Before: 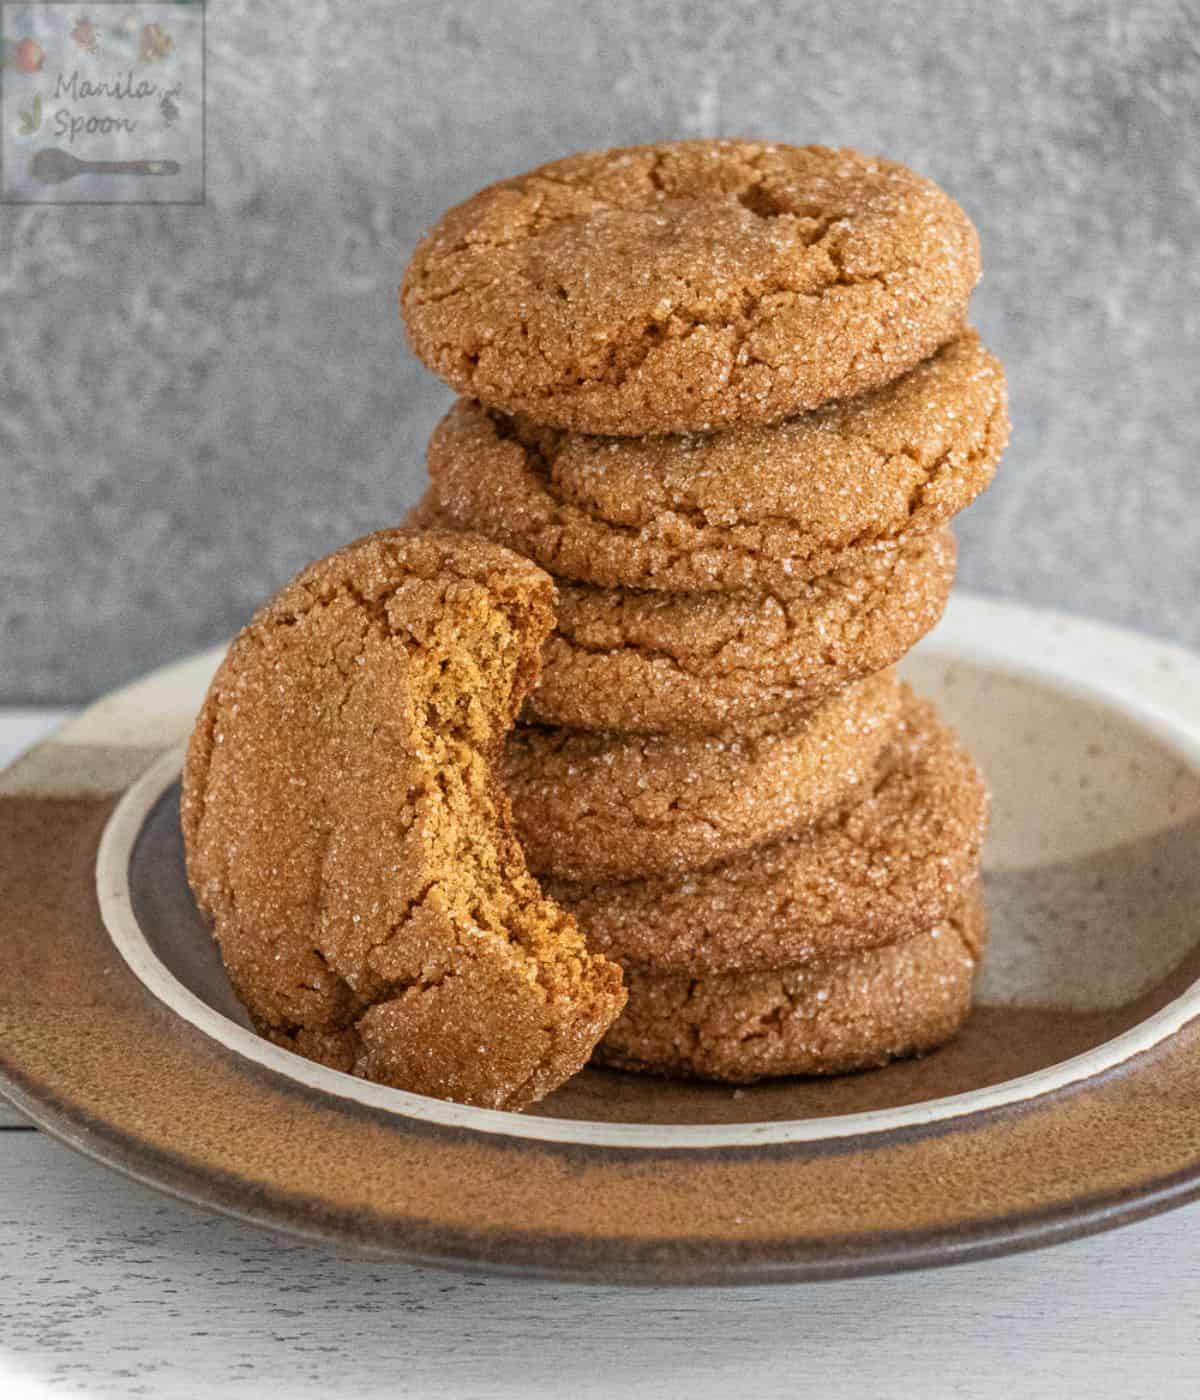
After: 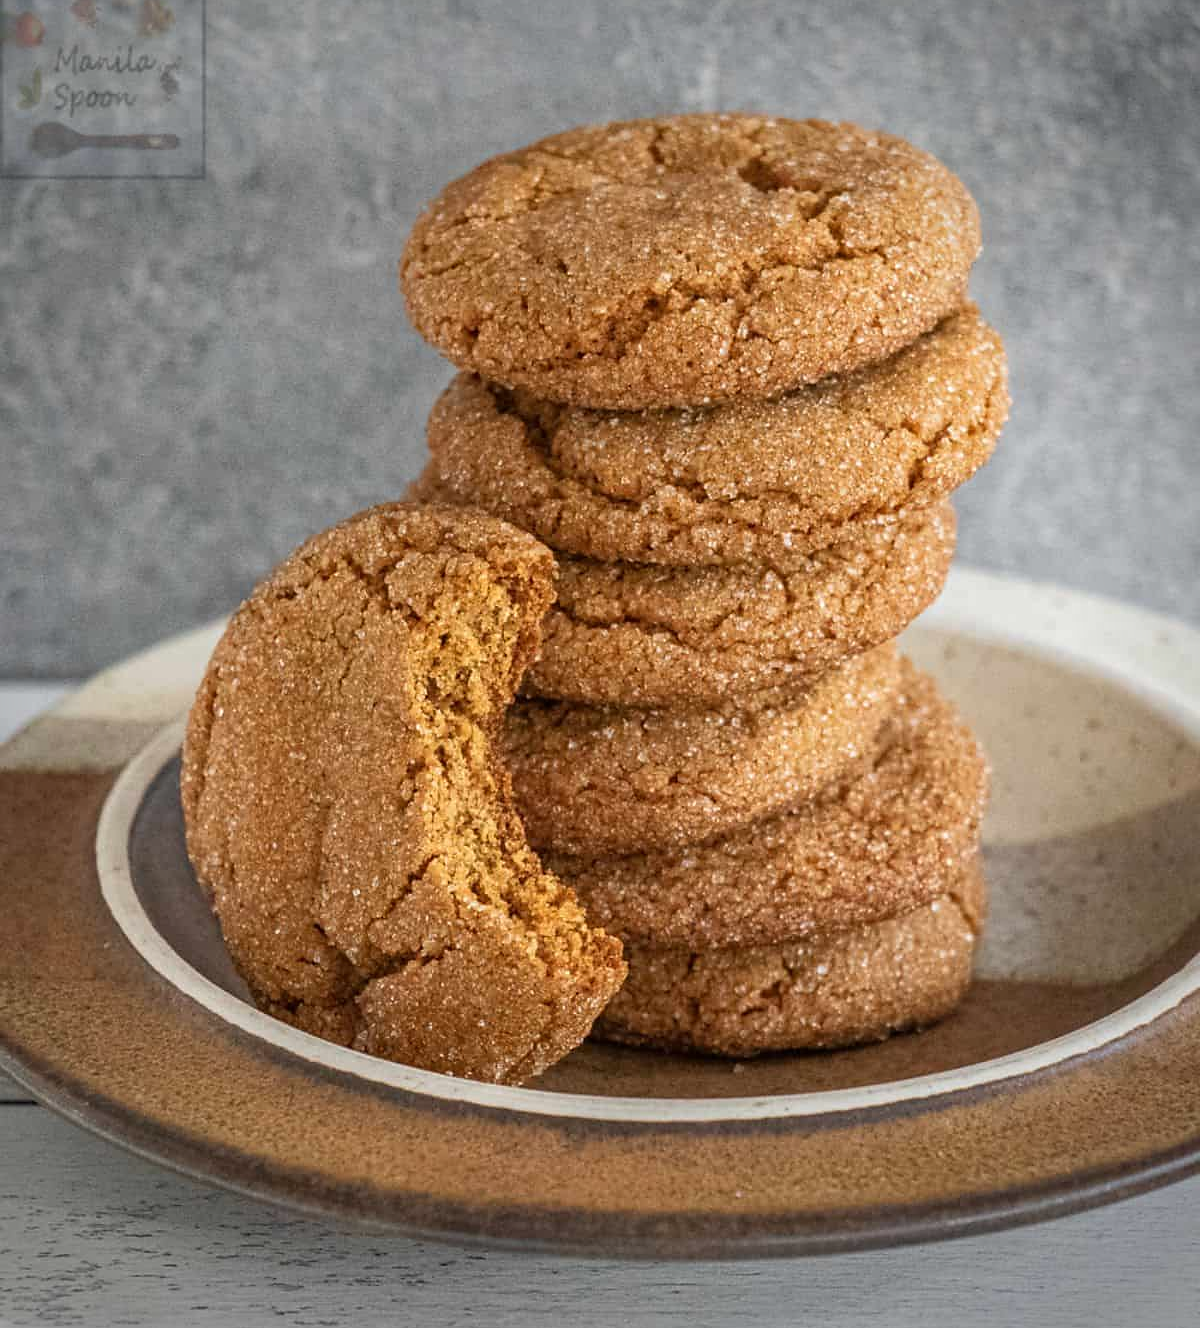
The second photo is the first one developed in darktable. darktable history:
vignetting: fall-off start 71.41%, saturation -0.017, unbound false
crop and rotate: top 1.905%, bottom 3.178%
sharpen: radius 1.433, amount 0.404, threshold 1.69
